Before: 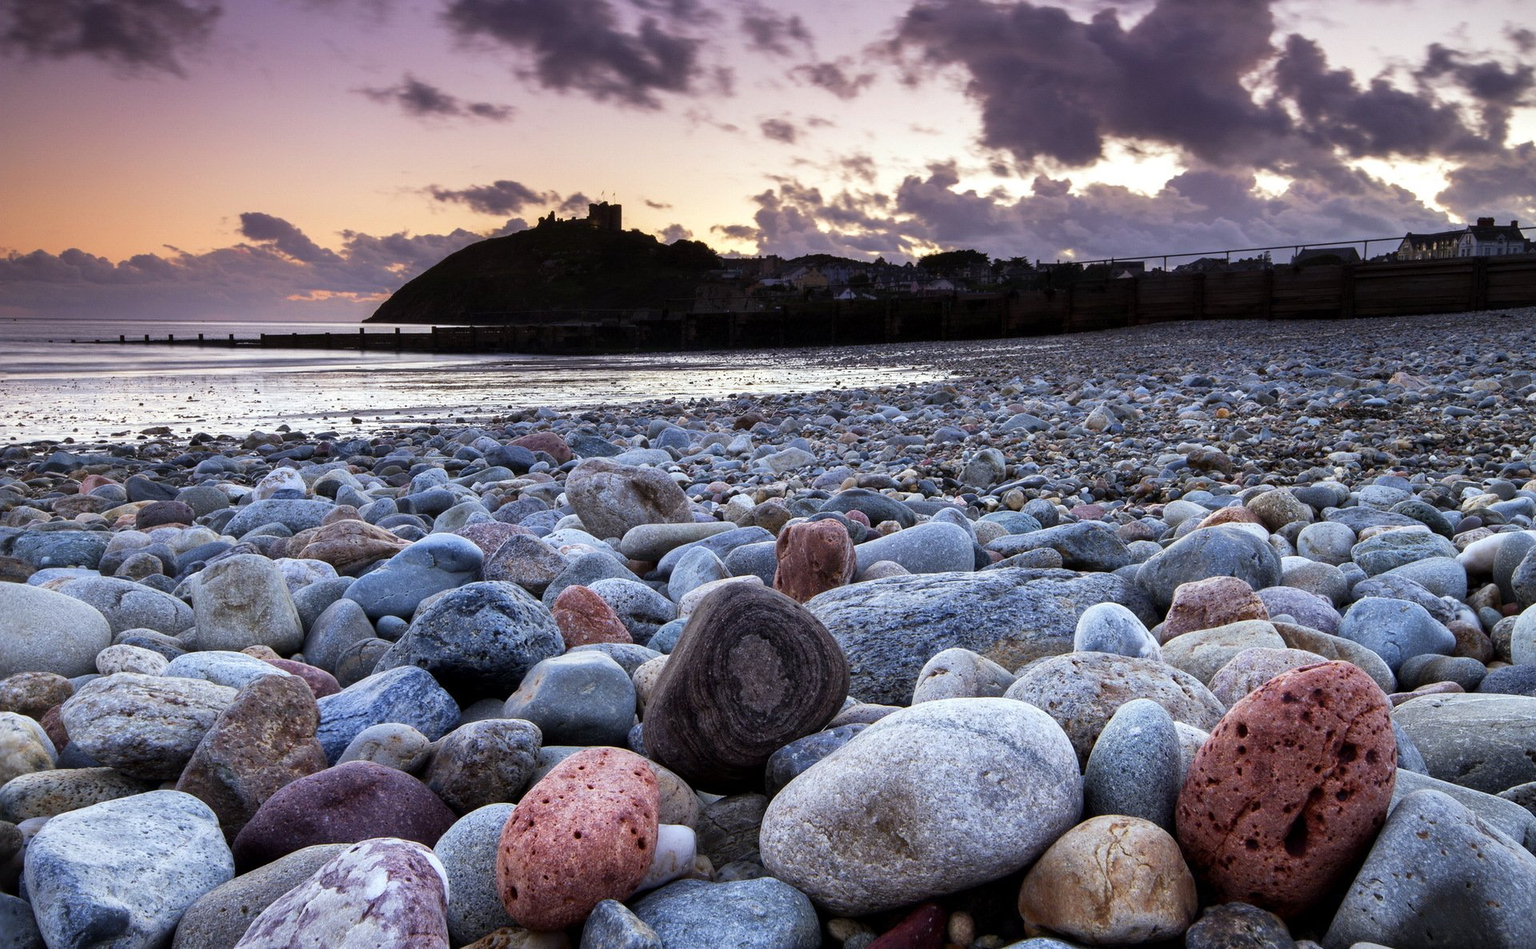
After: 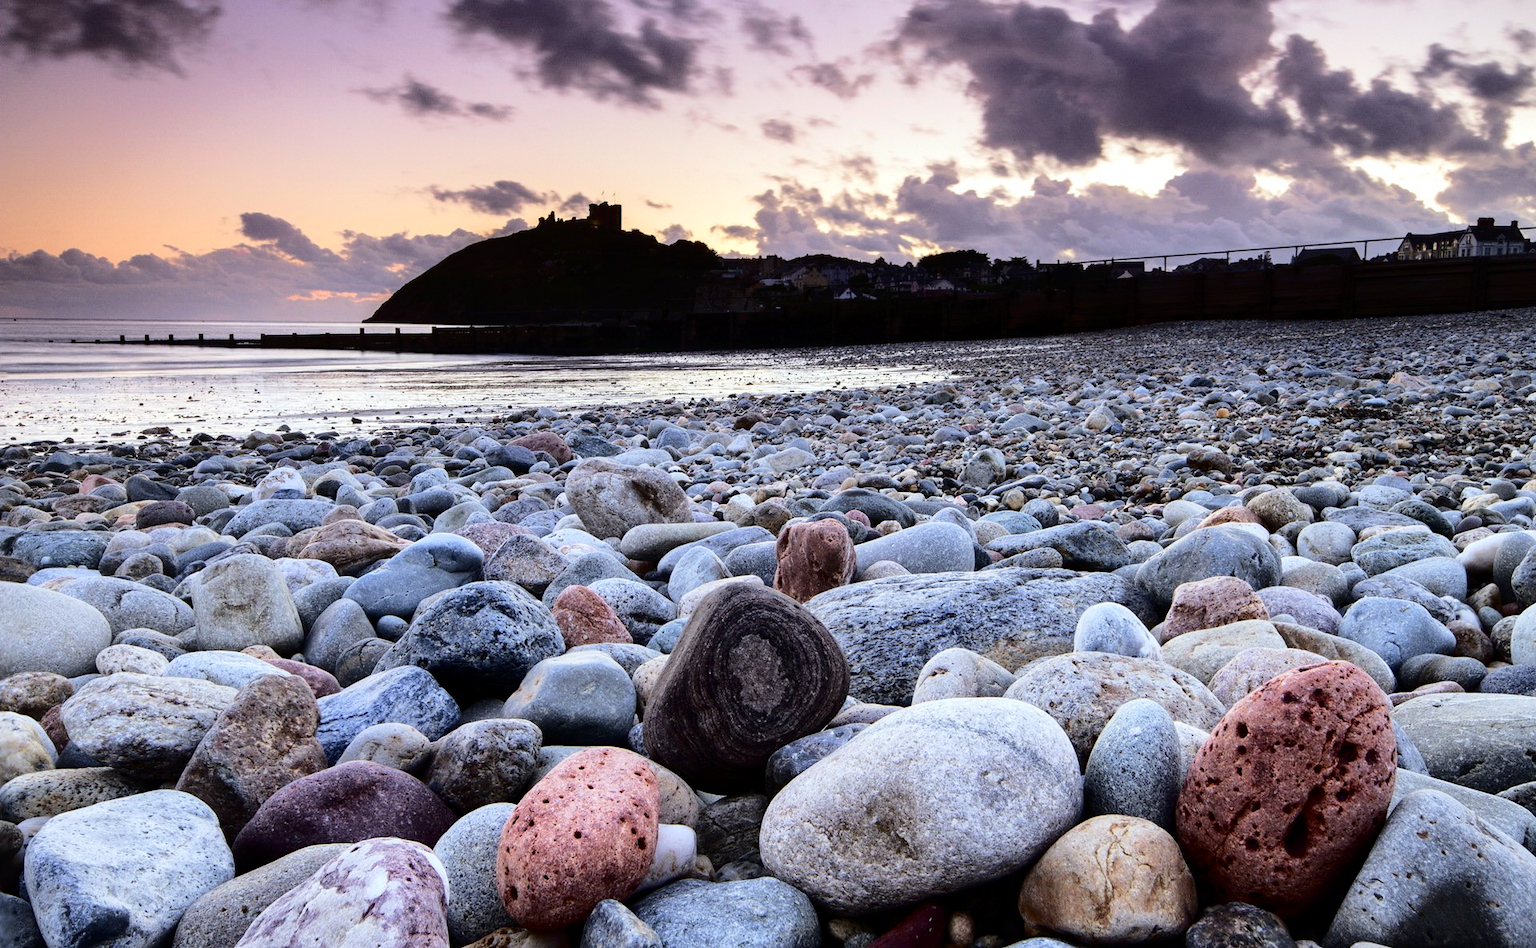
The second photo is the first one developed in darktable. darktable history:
tone curve: curves: ch0 [(0, 0) (0.003, 0.001) (0.011, 0.006) (0.025, 0.012) (0.044, 0.018) (0.069, 0.025) (0.1, 0.045) (0.136, 0.074) (0.177, 0.124) (0.224, 0.196) (0.277, 0.289) (0.335, 0.396) (0.399, 0.495) (0.468, 0.585) (0.543, 0.663) (0.623, 0.728) (0.709, 0.808) (0.801, 0.87) (0.898, 0.932) (1, 1)], color space Lab, independent channels
